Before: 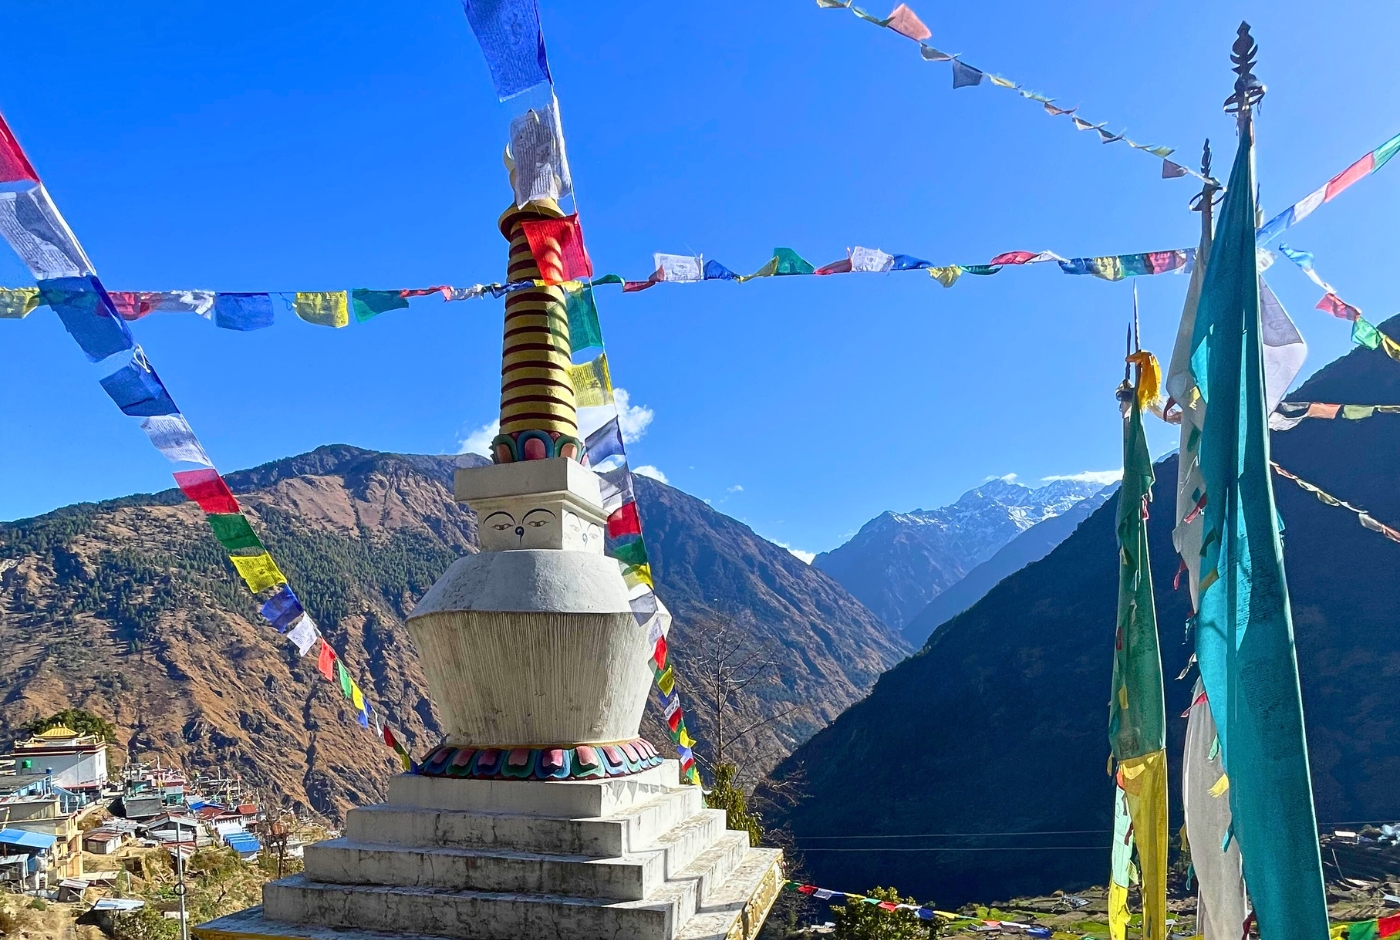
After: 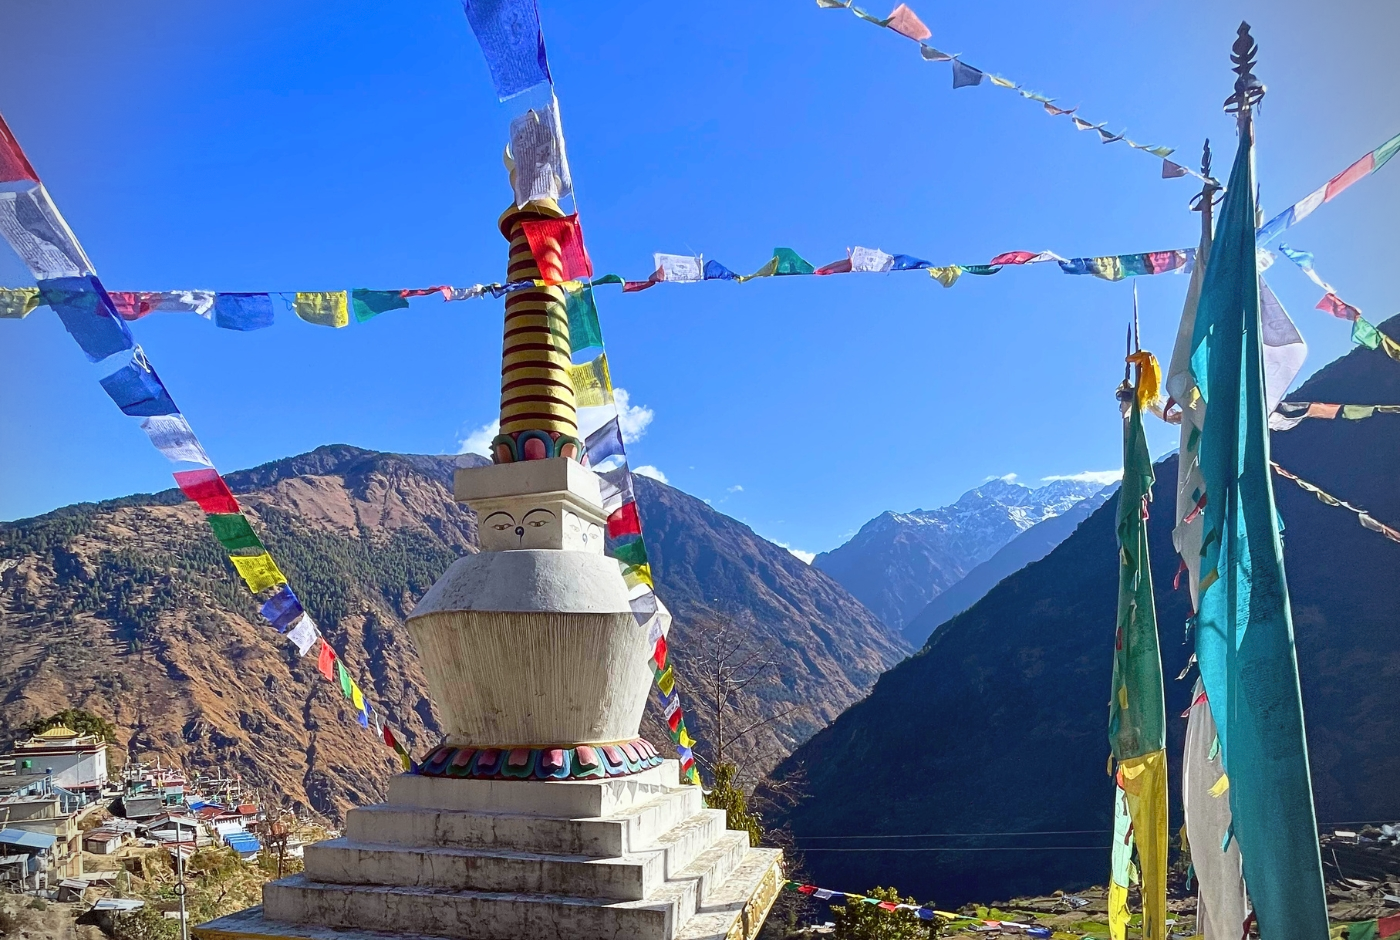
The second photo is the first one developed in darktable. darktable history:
color balance: mode lift, gamma, gain (sRGB), lift [1, 1.049, 1, 1]
vignetting: dithering 8-bit output, unbound false
